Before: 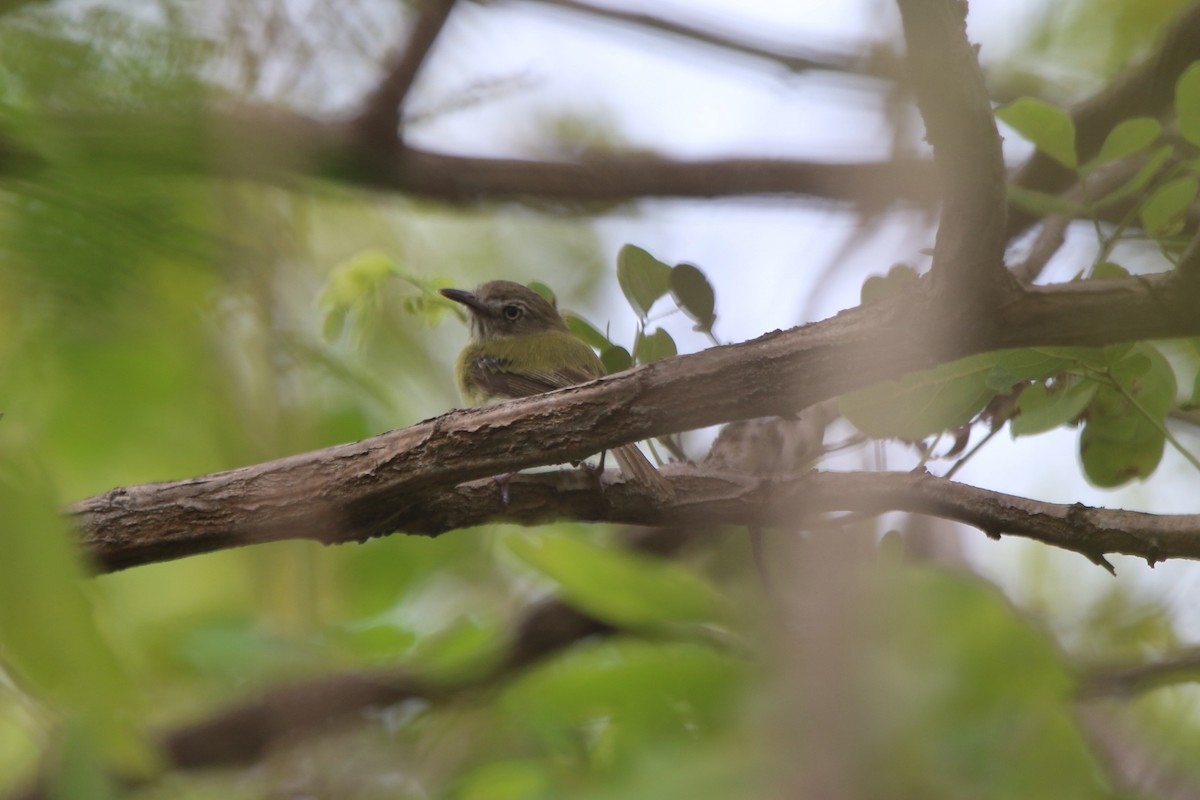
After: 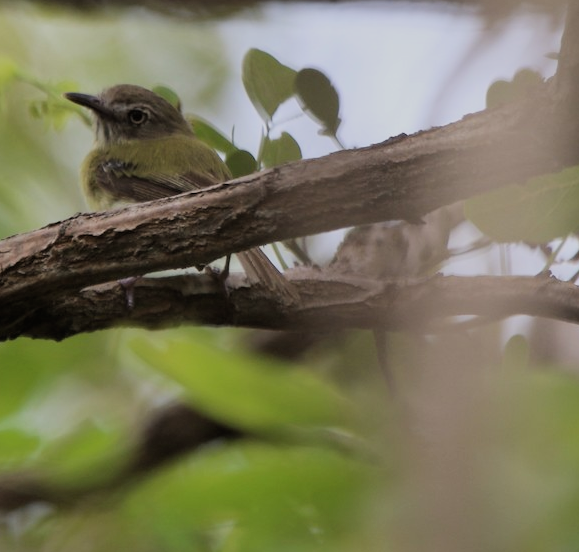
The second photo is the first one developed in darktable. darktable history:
crop: left 31.329%, top 24.582%, right 20.391%, bottom 6.396%
filmic rgb: middle gray luminance 28.87%, black relative exposure -10.37 EV, white relative exposure 5.47 EV, target black luminance 0%, hardness 3.92, latitude 1.81%, contrast 1.132, highlights saturation mix 4.93%, shadows ↔ highlights balance 14.71%
